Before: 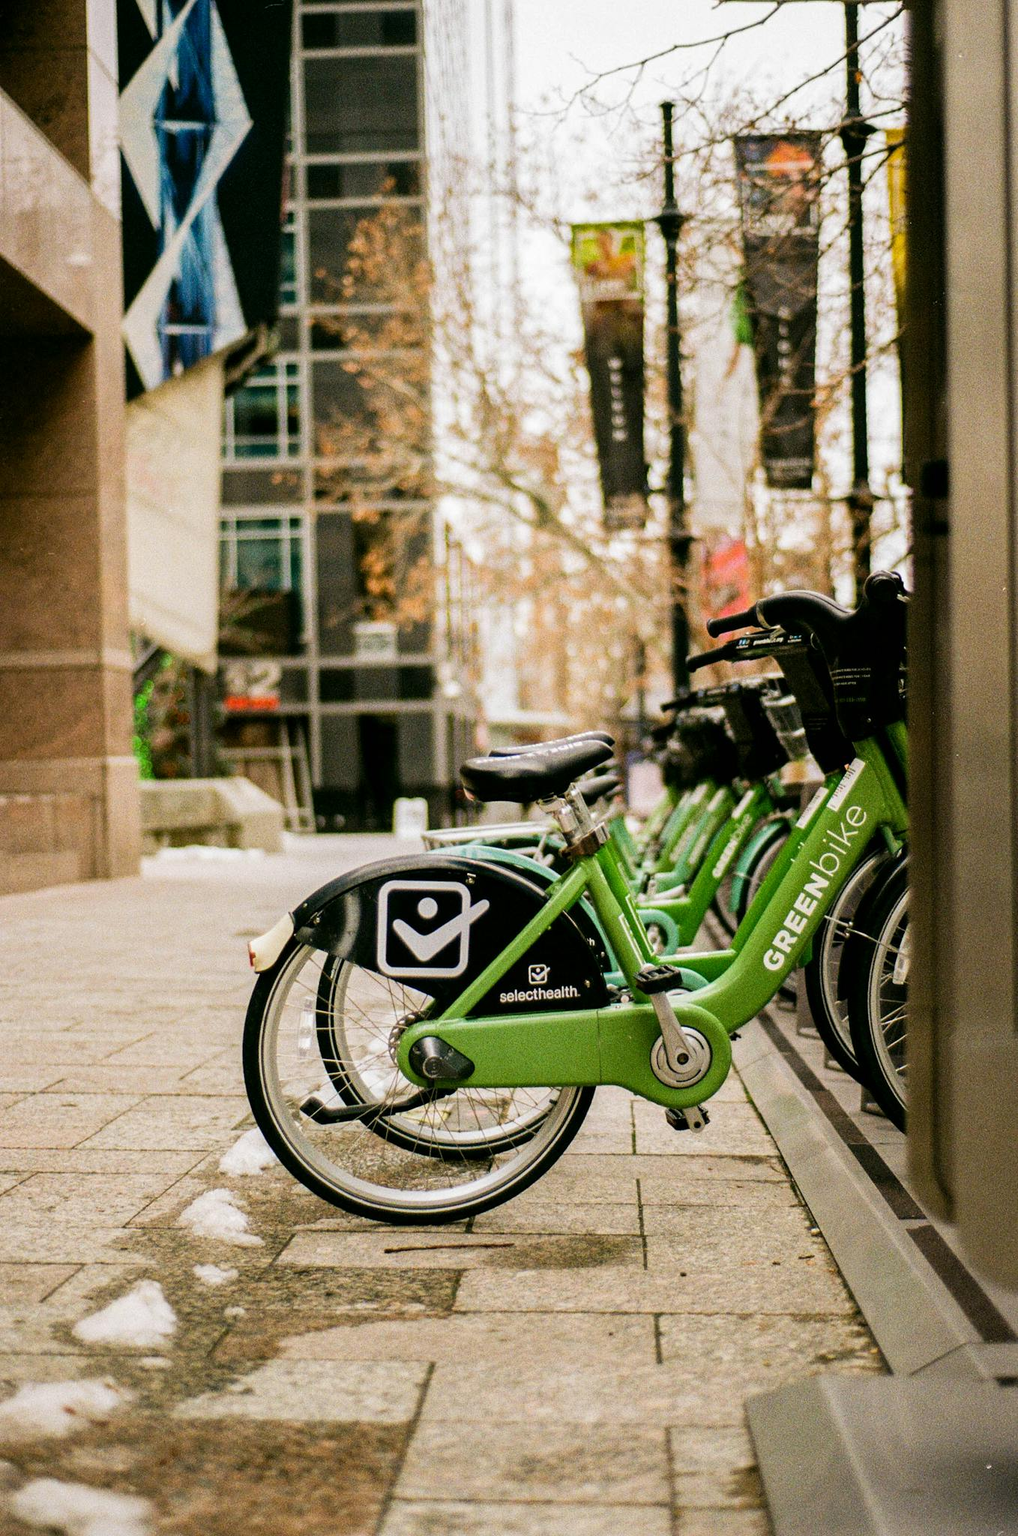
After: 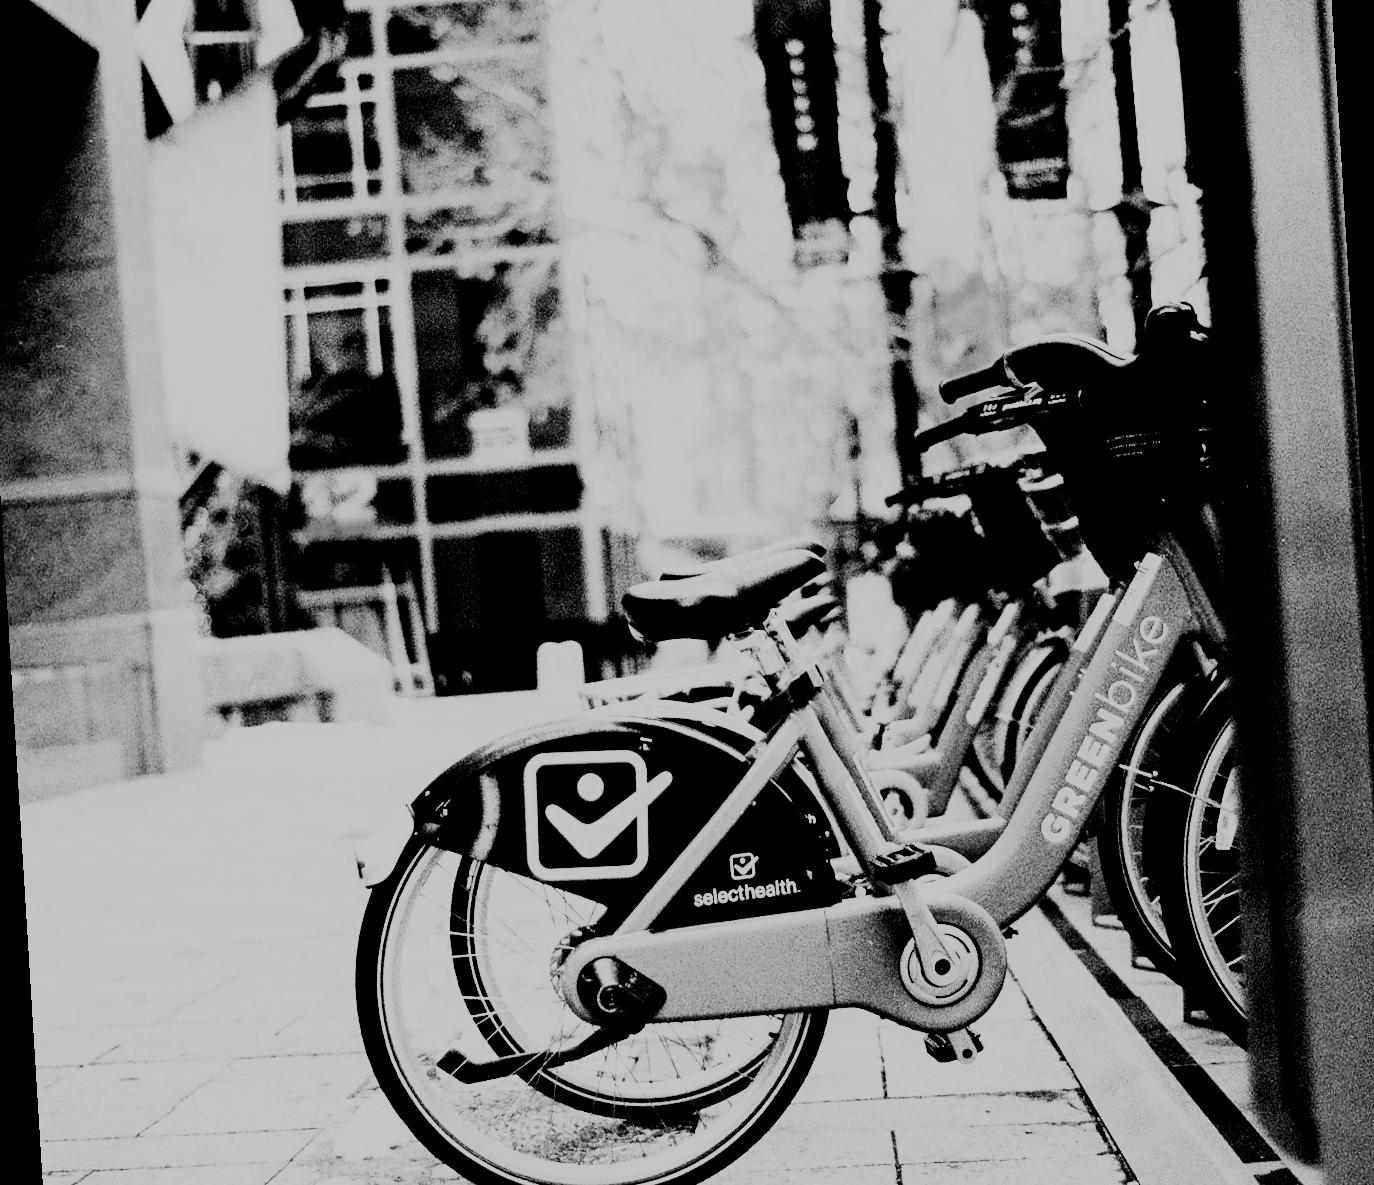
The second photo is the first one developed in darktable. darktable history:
monochrome: on, module defaults
rgb curve: curves: ch0 [(0, 0) (0.21, 0.15) (0.24, 0.21) (0.5, 0.75) (0.75, 0.96) (0.89, 0.99) (1, 1)]; ch1 [(0, 0.02) (0.21, 0.13) (0.25, 0.2) (0.5, 0.67) (0.75, 0.9) (0.89, 0.97) (1, 1)]; ch2 [(0, 0.02) (0.21, 0.13) (0.25, 0.2) (0.5, 0.67) (0.75, 0.9) (0.89, 0.97) (1, 1)], compensate middle gray true
contrast brightness saturation: contrast 0.12, brightness -0.12, saturation 0.2
filmic rgb: black relative exposure -6.15 EV, white relative exposure 6.96 EV, hardness 2.23, color science v6 (2022)
crop: top 16.727%, bottom 16.727%
rotate and perspective: rotation -3.52°, crop left 0.036, crop right 0.964, crop top 0.081, crop bottom 0.919
color balance rgb: shadows lift › luminance -9.41%, highlights gain › luminance 17.6%, global offset › luminance -1.45%, perceptual saturation grading › highlights -17.77%, perceptual saturation grading › mid-tones 33.1%, perceptual saturation grading › shadows 50.52%, global vibrance 24.22%
